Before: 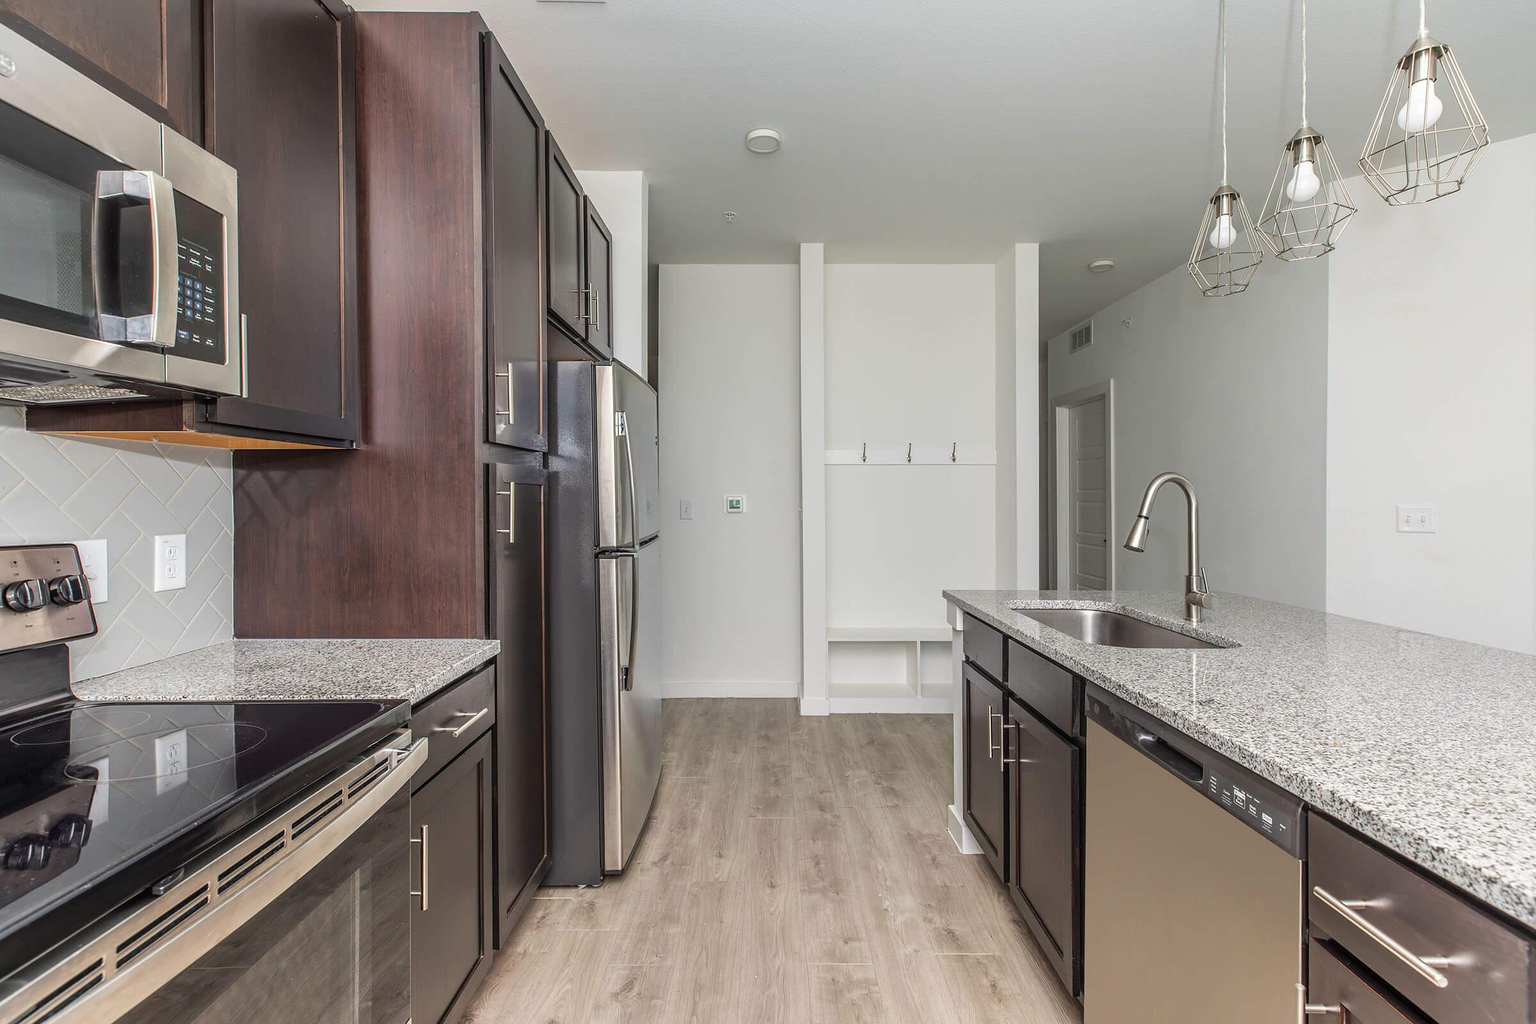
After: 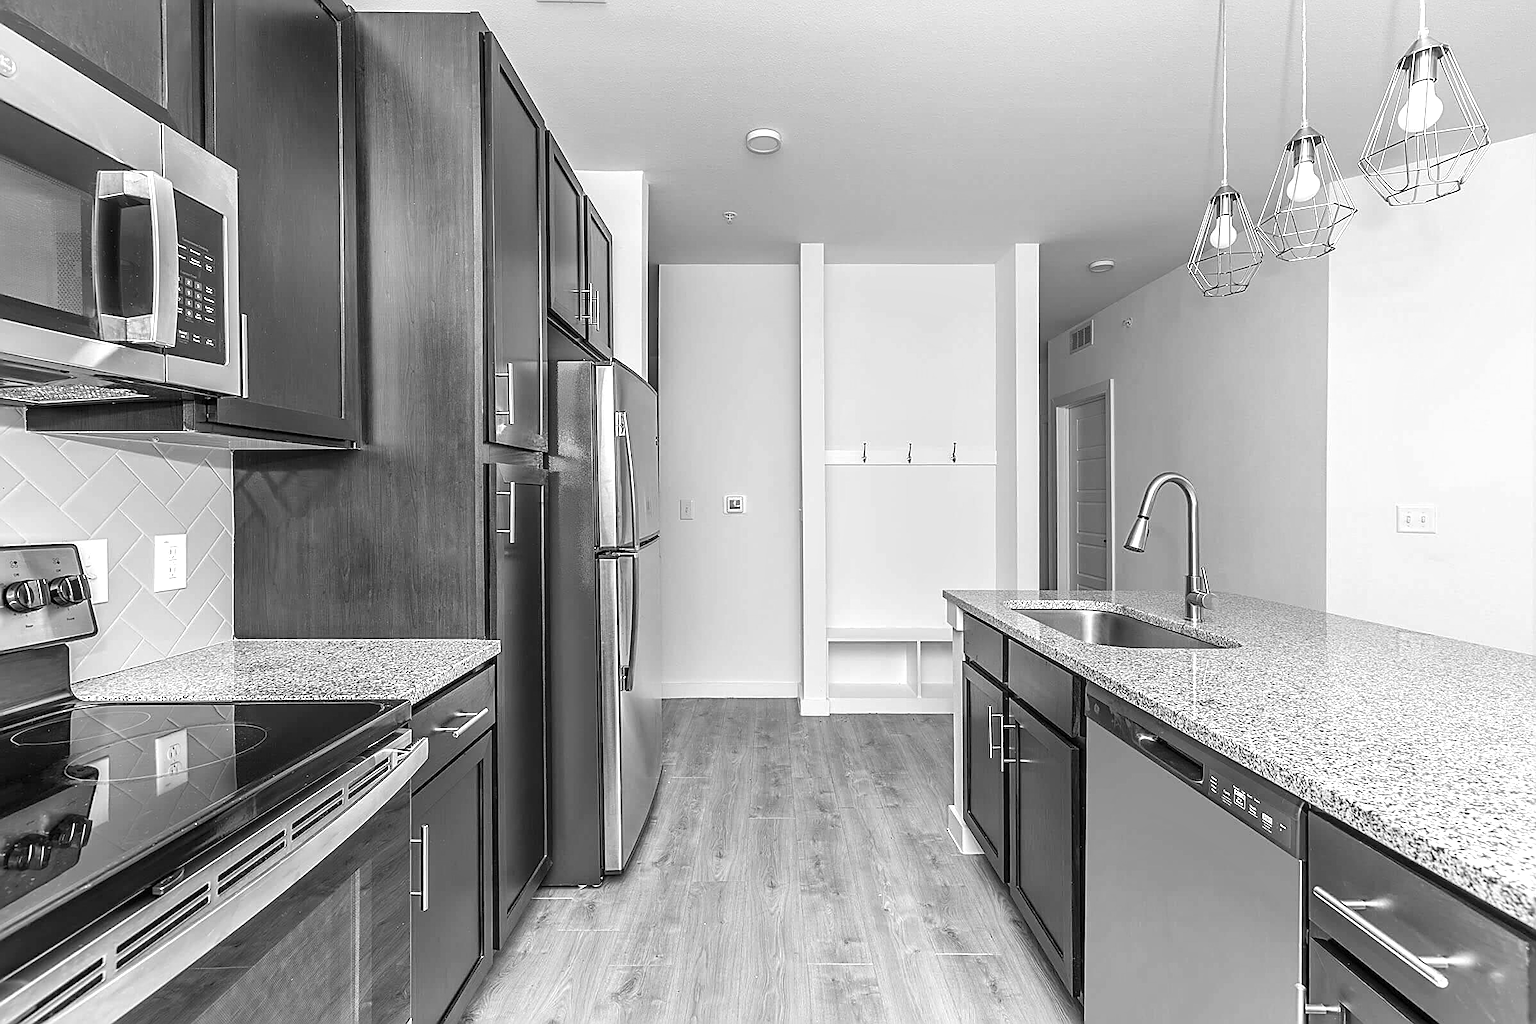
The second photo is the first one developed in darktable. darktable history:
sharpen: amount 0.901
local contrast: mode bilateral grid, contrast 20, coarseness 50, detail 120%, midtone range 0.2
monochrome: a 32, b 64, size 2.3
exposure: black level correction 0, exposure 0.5 EV, compensate highlight preservation false
